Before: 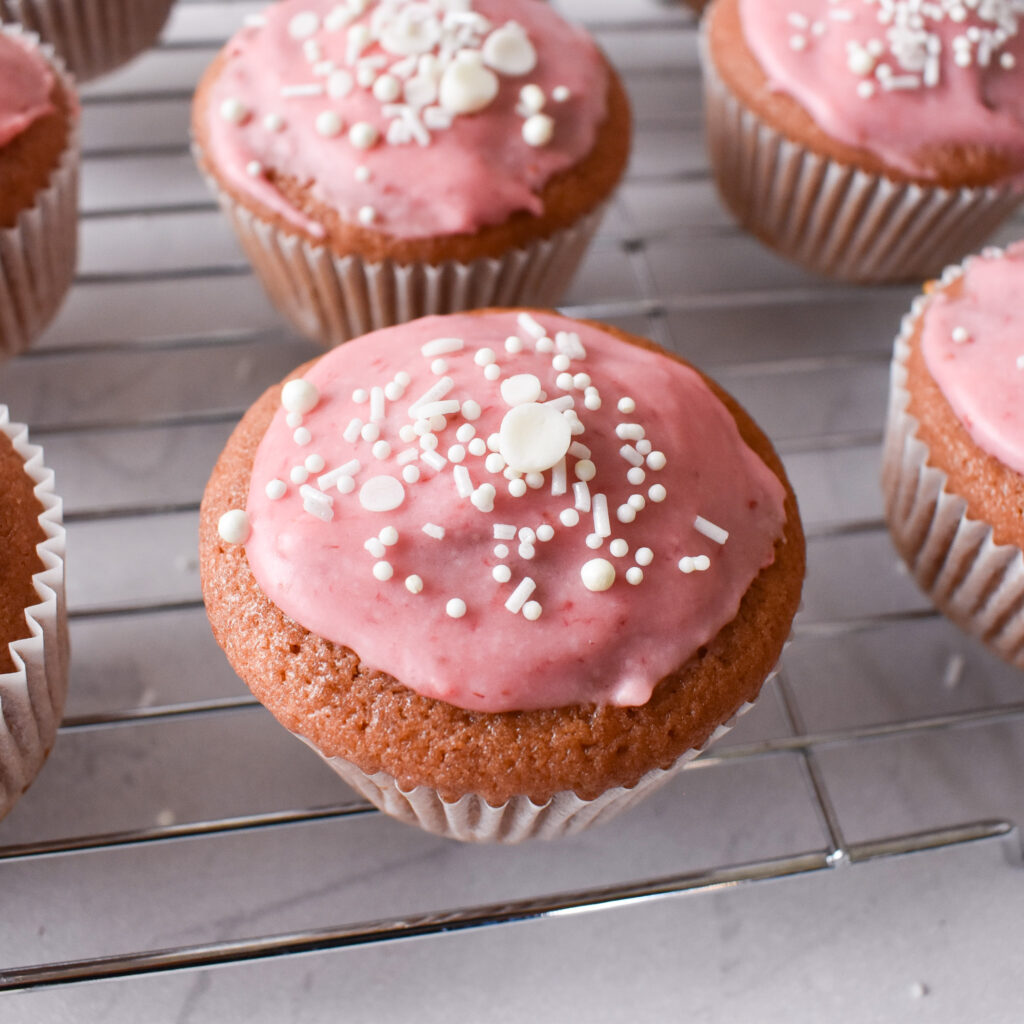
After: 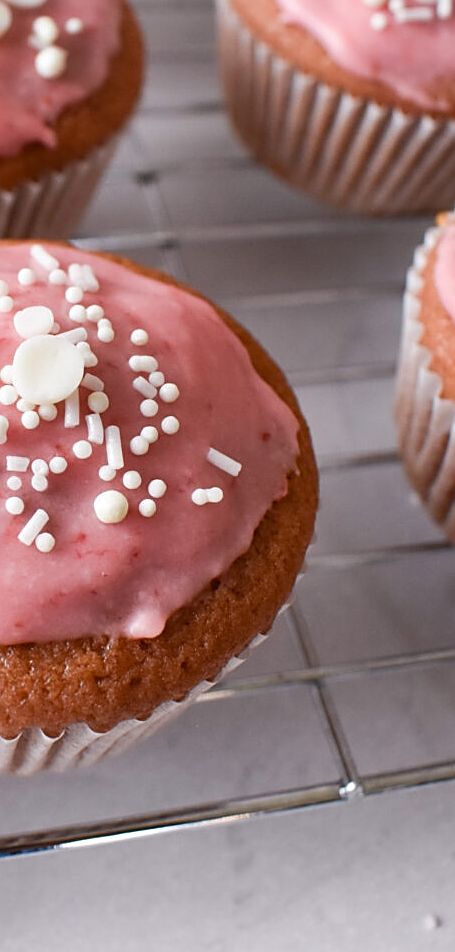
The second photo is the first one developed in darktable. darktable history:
crop: left 47.628%, top 6.643%, right 7.874%
sharpen: on, module defaults
